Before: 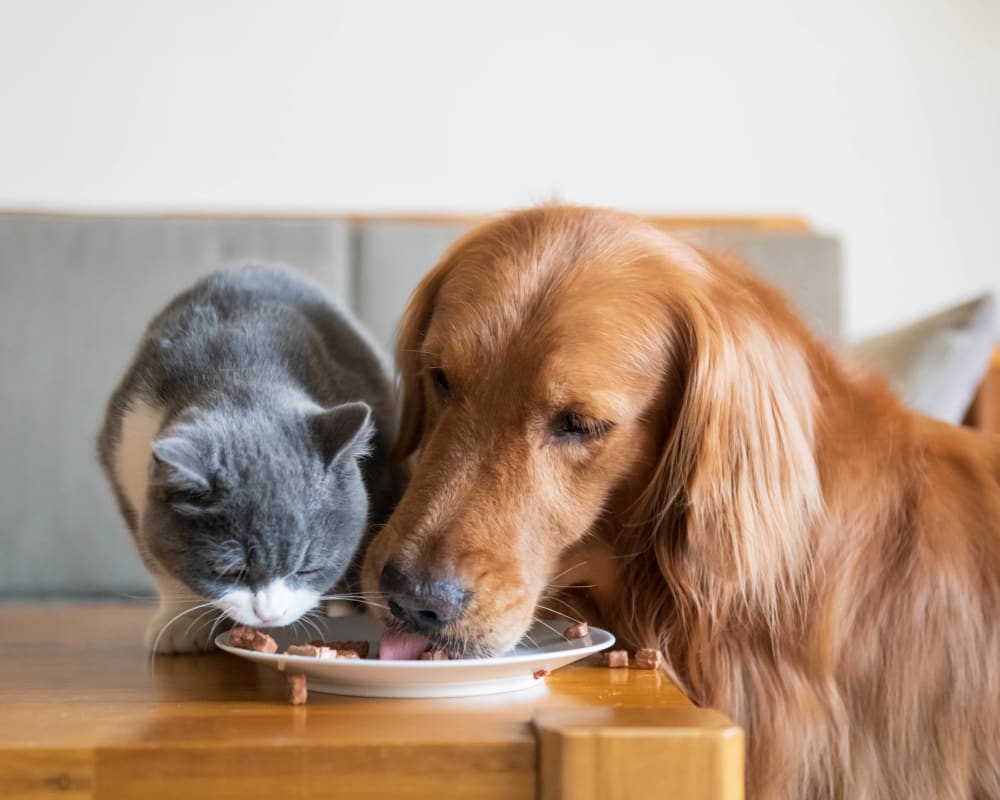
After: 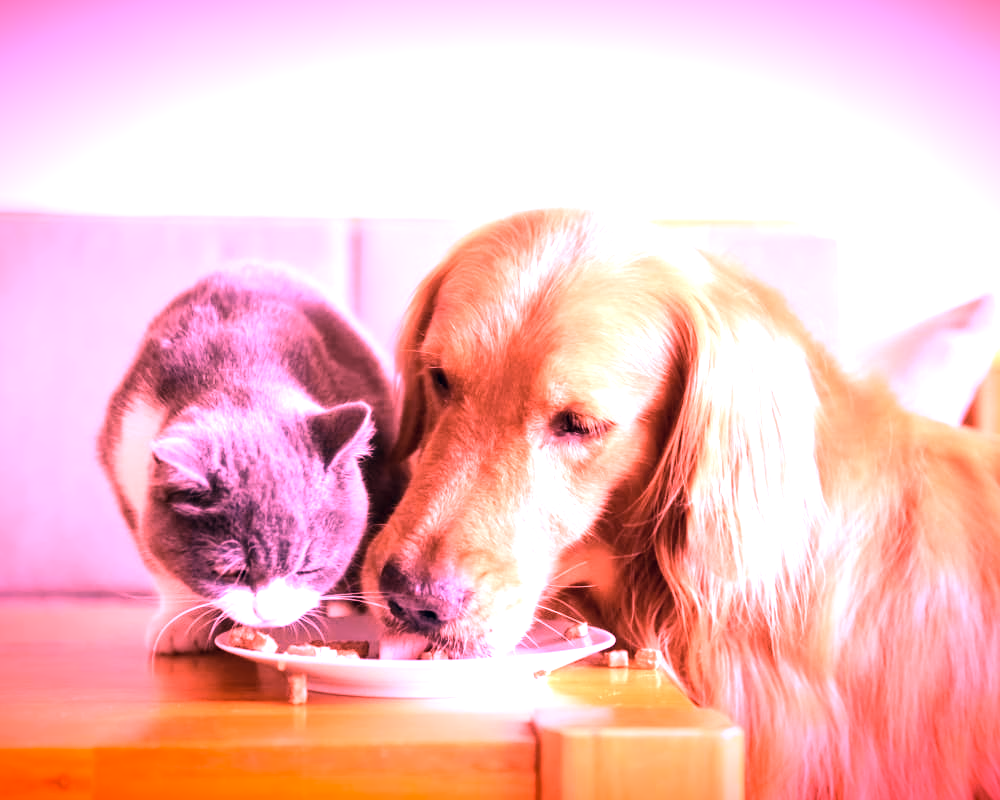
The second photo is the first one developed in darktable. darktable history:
denoise (profiled): patch size 4, strength 0.75, central pixel weight 0, a [0, 0, 0], b [0, 0, 0], mode non-local means, y [[0, 0, 0.5 ×5] ×4, [0.5 ×7], [0.5 ×7]], fix various bugs in algorithm false, upgrade profiled transform false, color mode RGB, compensate highlight preservation false | blend: blend mode normal, opacity 100%; mask: uniform (no mask)
shadows and highlights: shadows 30.86, highlights 0, soften with gaussian | blend: blend mode normal, opacity 67%; mask: uniform (no mask)
exposure: black level correction 0.001, compensate highlight preservation false
contrast brightness saturation: contrast 0.07
white balance: red 2.386, blue 1.474
color balance: mode lift, gamma, gain (sRGB)
color zones: curves: ch0 [(0, 0.558) (0.143, 0.559) (0.286, 0.529) (0.429, 0.505) (0.571, 0.5) (0.714, 0.5) (0.857, 0.5) (1, 0.558)]; ch1 [(0, 0.469) (0.01, 0.469) (0.12, 0.446) (0.248, 0.469) (0.5, 0.5) (0.748, 0.5) (0.99, 0.469) (1, 0.469)]
vignetting: fall-off start 98.29%, fall-off radius 100%, brightness -1, saturation 0.5, width/height ratio 1.428
color correction: highlights a* 0.207, highlights b* 2.7, shadows a* -0.874, shadows b* -4.78
tone curve: curves: ch0 [(0, 0) (0.265, 0.253) (0.732, 0.751) (1, 1)], color space Lab, linked channels, preserve colors none | blend: blend mode normal, opacity 66%; mask: uniform (no mask)
